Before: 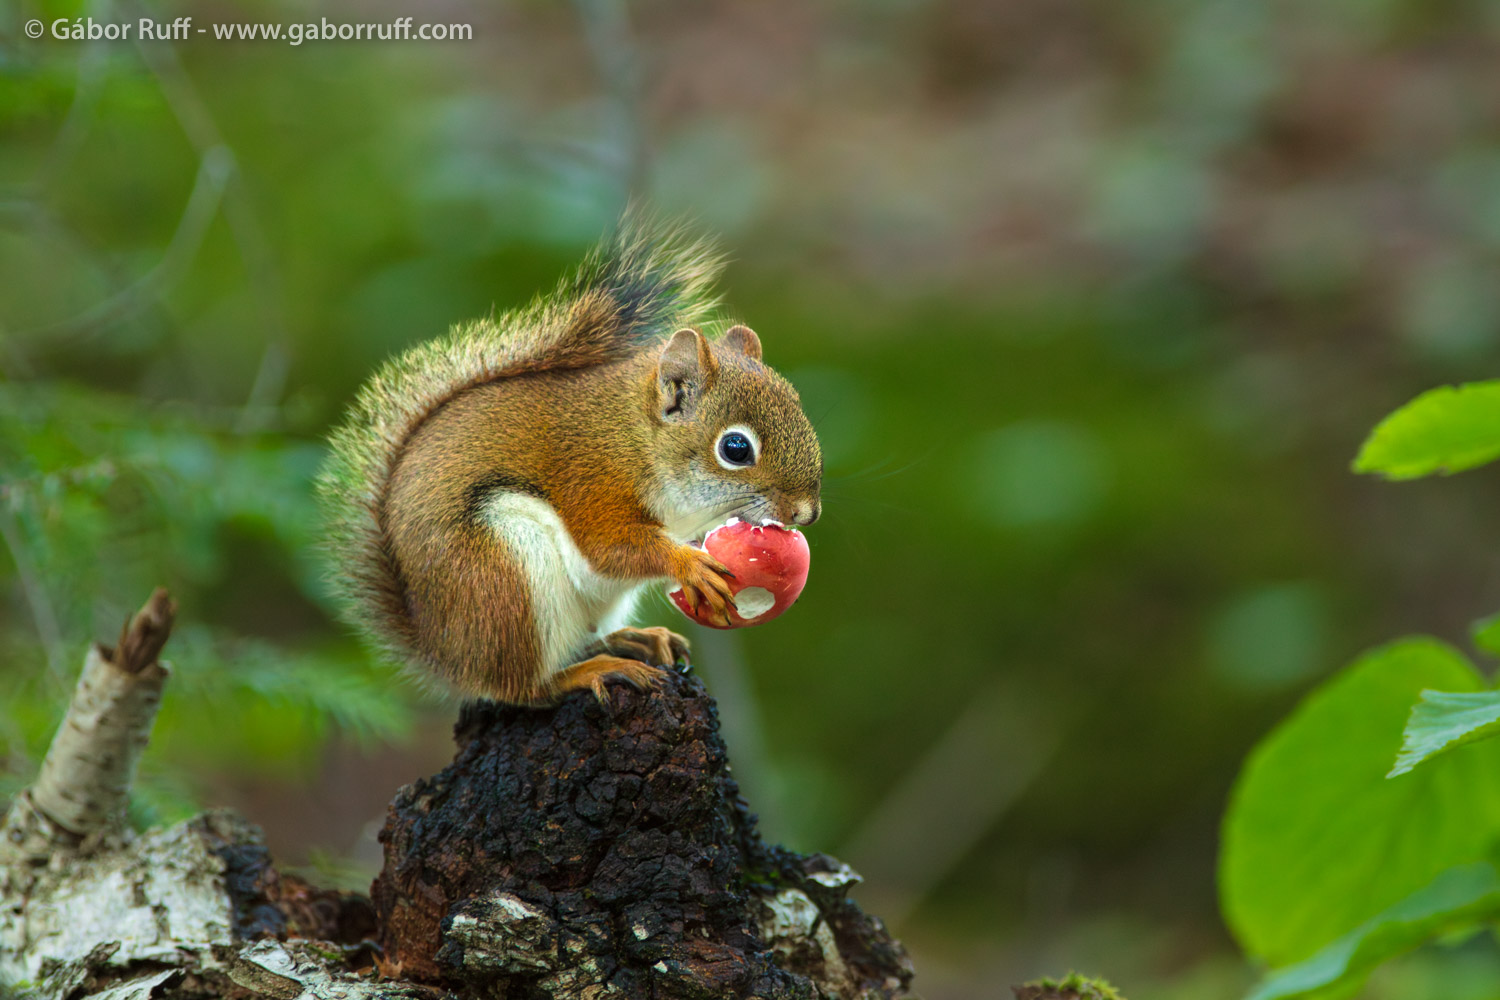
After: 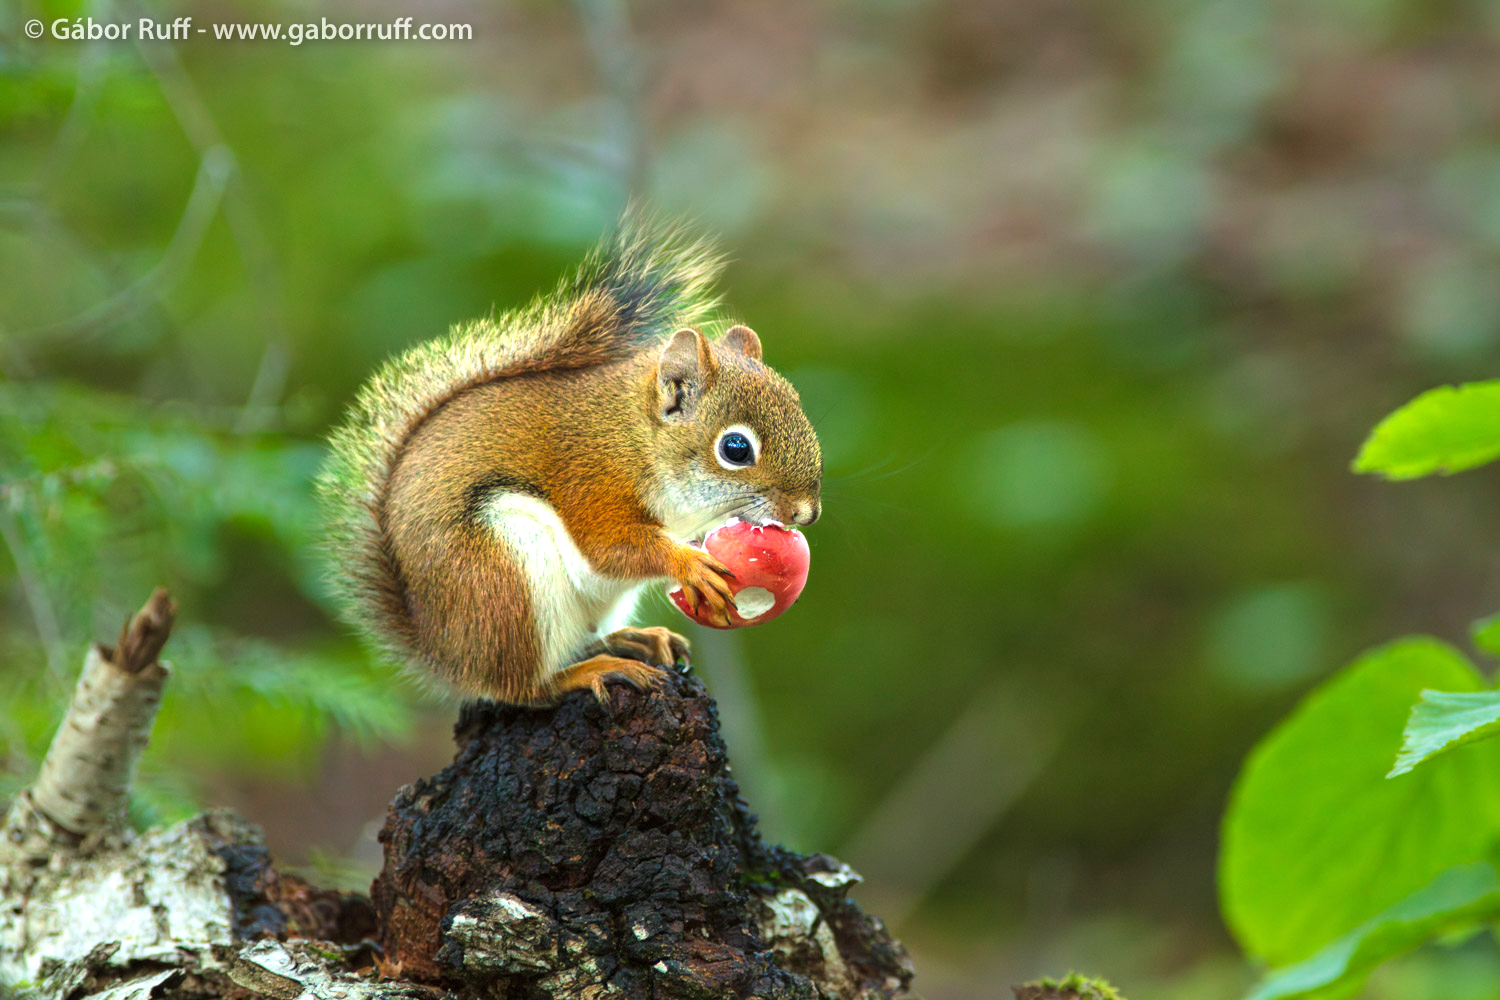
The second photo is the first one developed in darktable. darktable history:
exposure: exposure 0.609 EV, compensate highlight preservation false
